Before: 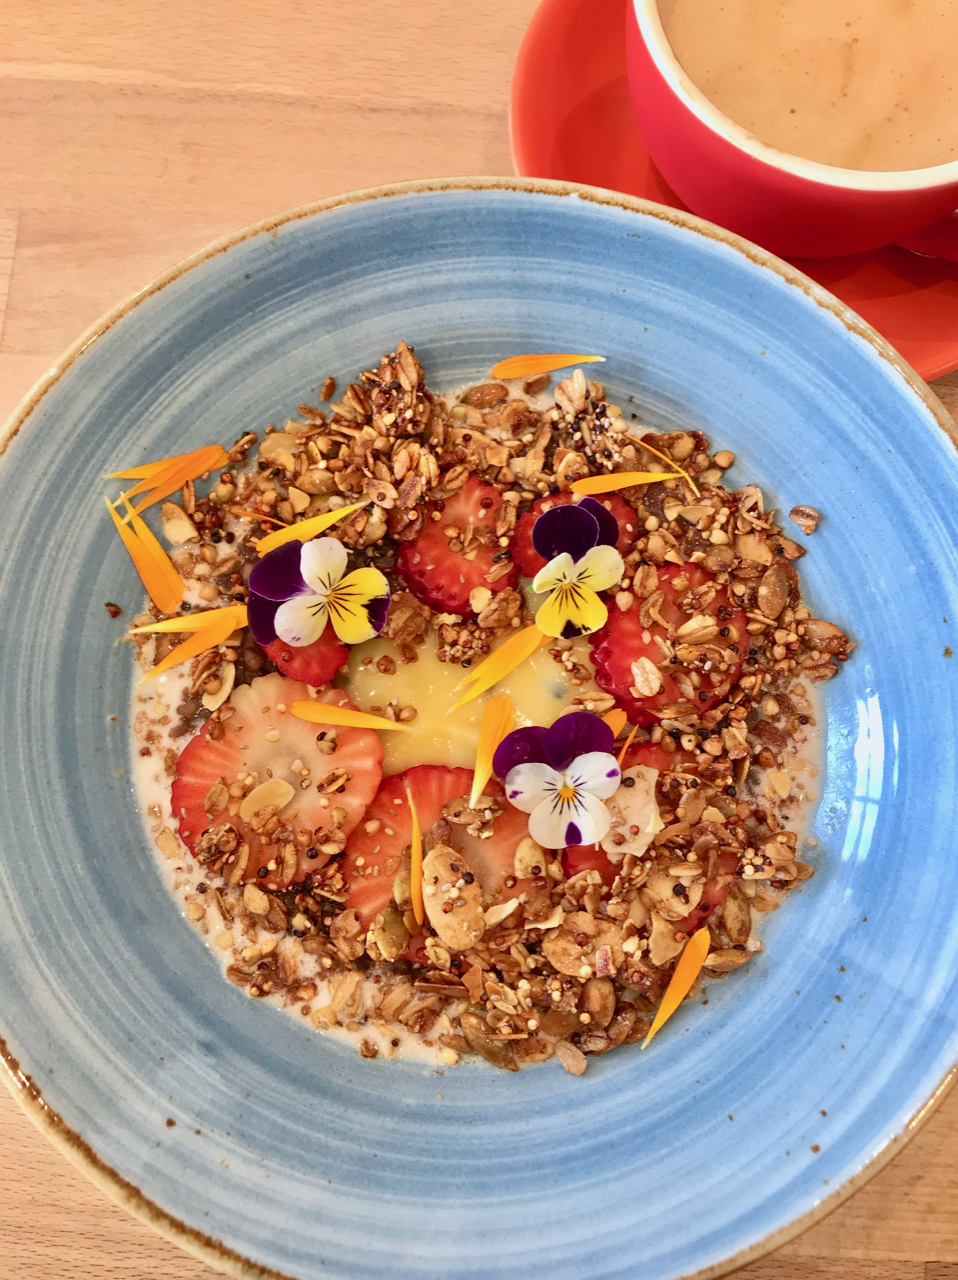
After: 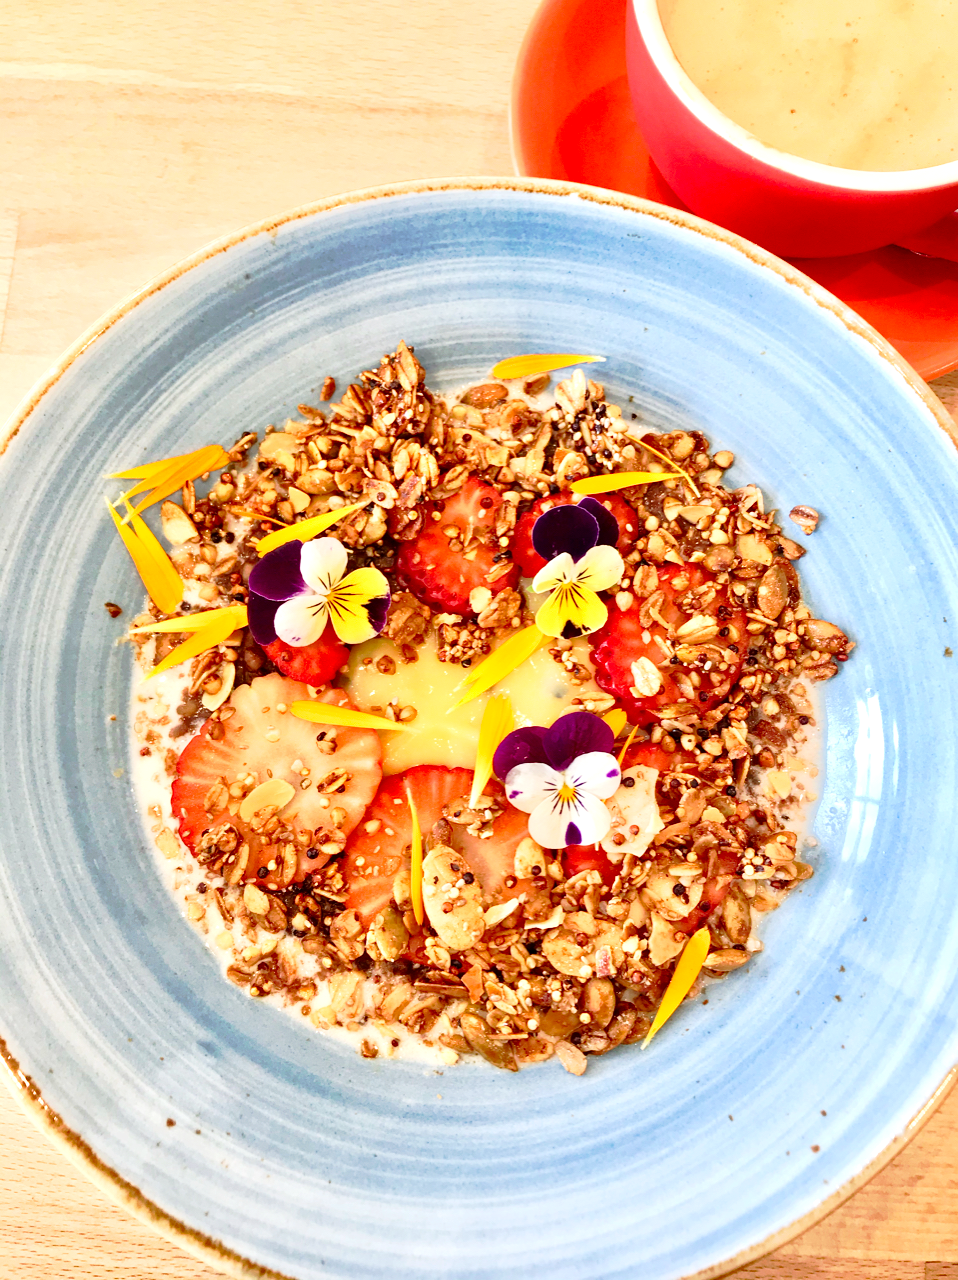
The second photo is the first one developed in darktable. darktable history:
shadows and highlights: radius 335.54, shadows 64.67, highlights 4.57, compress 87.32%, soften with gaussian
tone curve: curves: ch0 [(0, 0) (0.139, 0.081) (0.304, 0.259) (0.502, 0.505) (0.683, 0.676) (0.761, 0.773) (0.858, 0.858) (0.987, 0.945)]; ch1 [(0, 0) (0.172, 0.123) (0.304, 0.288) (0.414, 0.44) (0.472, 0.473) (0.502, 0.508) (0.54, 0.543) (0.583, 0.601) (0.638, 0.654) (0.741, 0.783) (1, 1)]; ch2 [(0, 0) (0.411, 0.424) (0.485, 0.476) (0.502, 0.502) (0.557, 0.54) (0.631, 0.576) (1, 1)], preserve colors none
exposure: exposure 0.911 EV, compensate exposure bias true, compensate highlight preservation false
